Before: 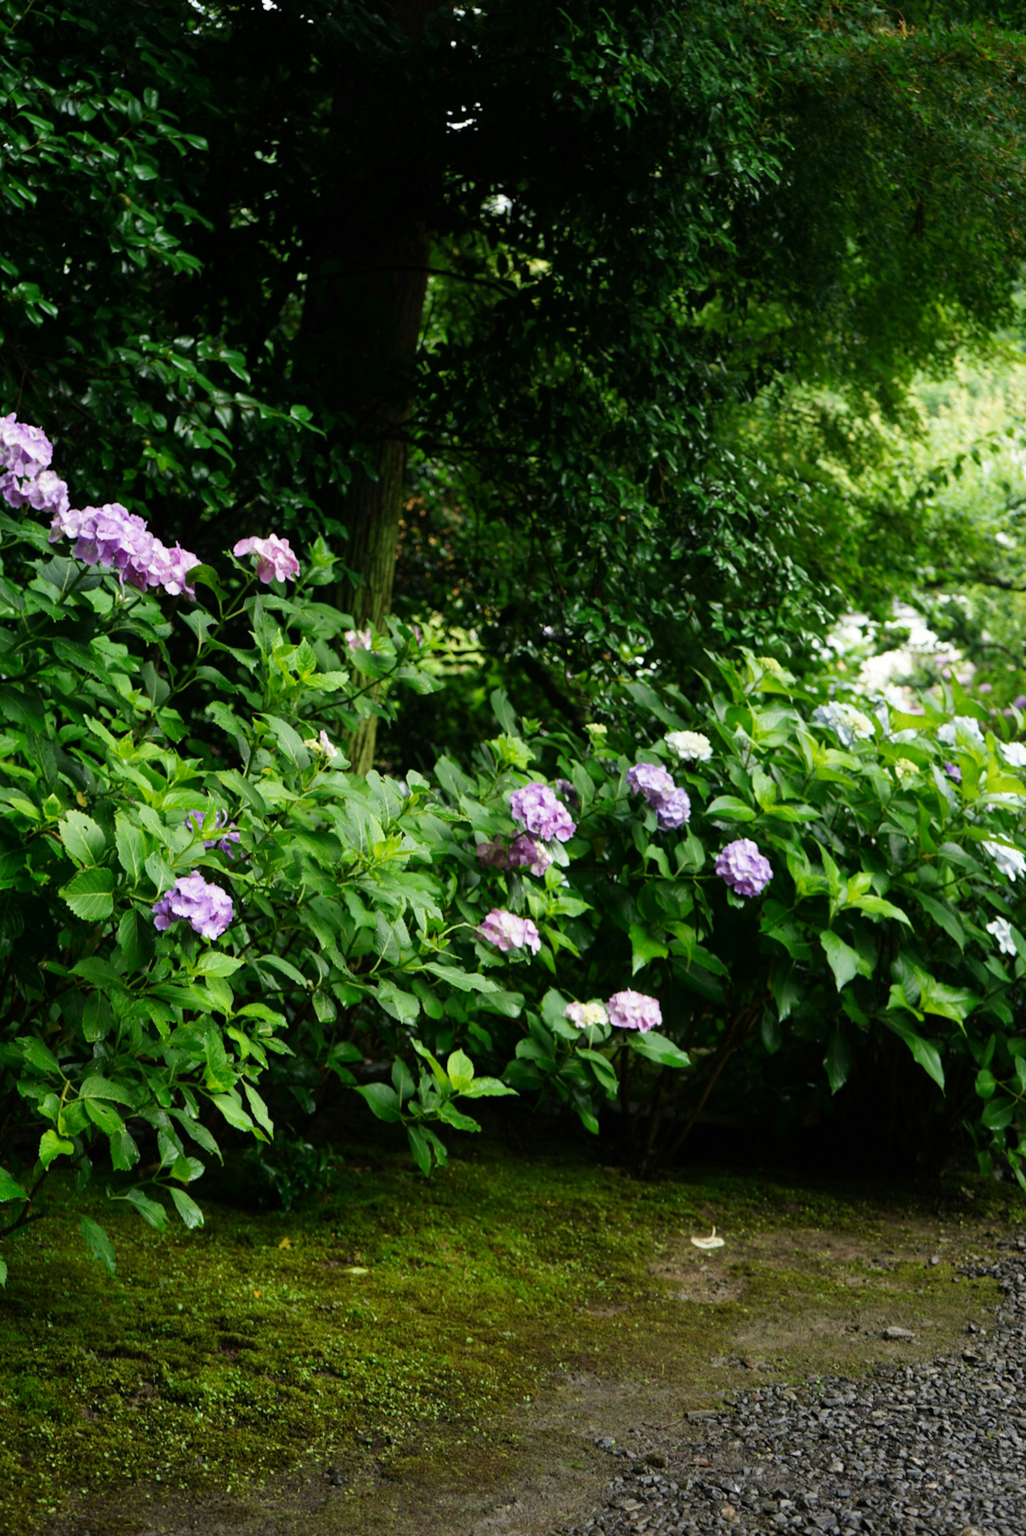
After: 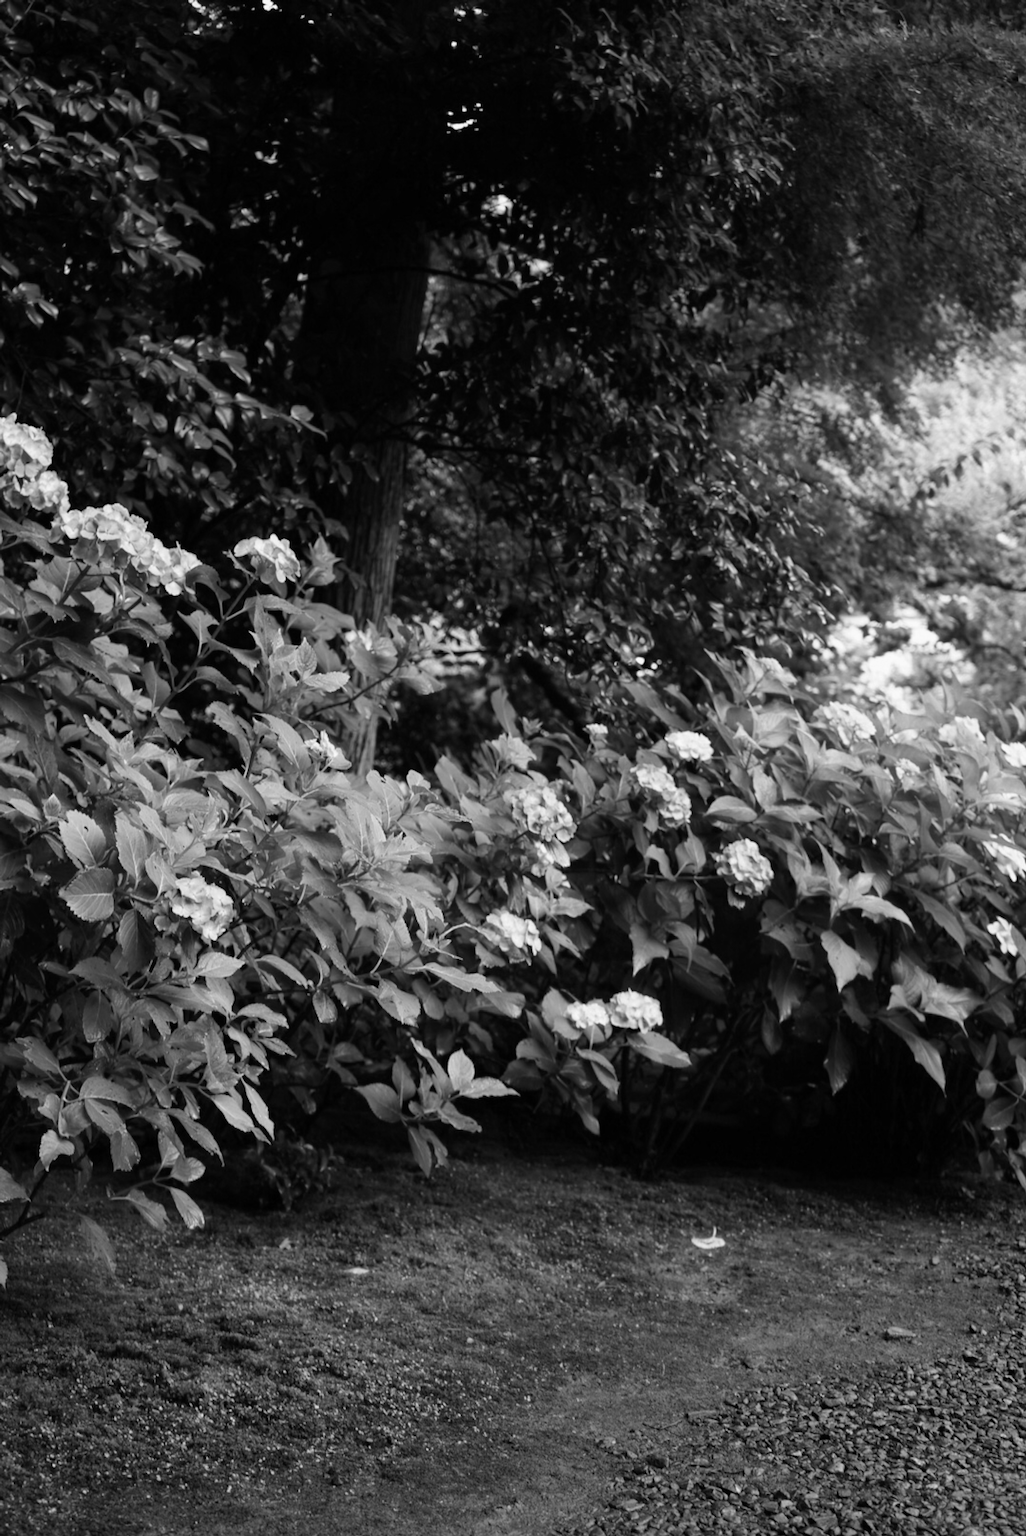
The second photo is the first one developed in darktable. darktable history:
sharpen: radius 1.864, amount 0.398, threshold 1.271
white balance: emerald 1
monochrome: a 32, b 64, size 2.3
